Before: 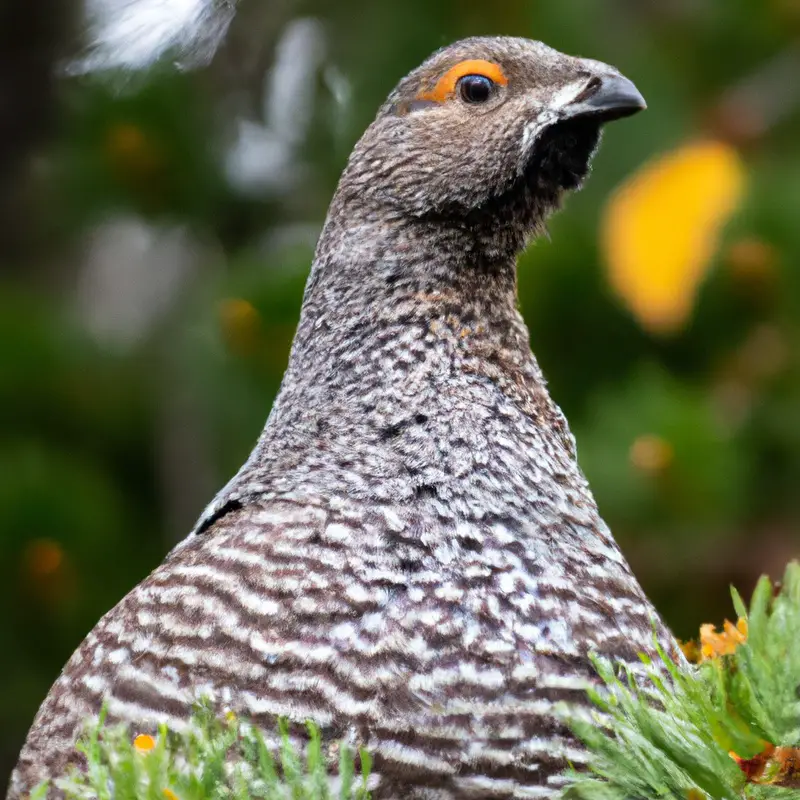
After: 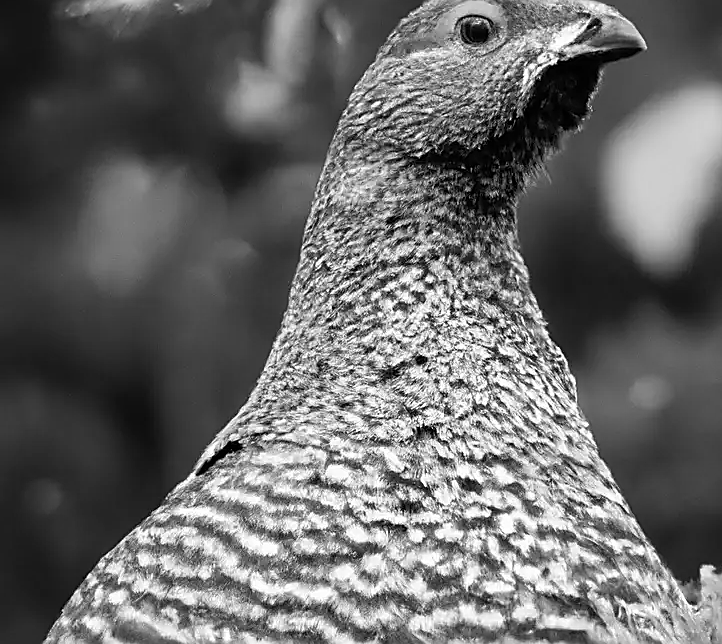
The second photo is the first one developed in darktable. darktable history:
sharpen: radius 1.4, amount 1.25, threshold 0.7
contrast brightness saturation: saturation -1
crop: top 7.49%, right 9.717%, bottom 11.943%
